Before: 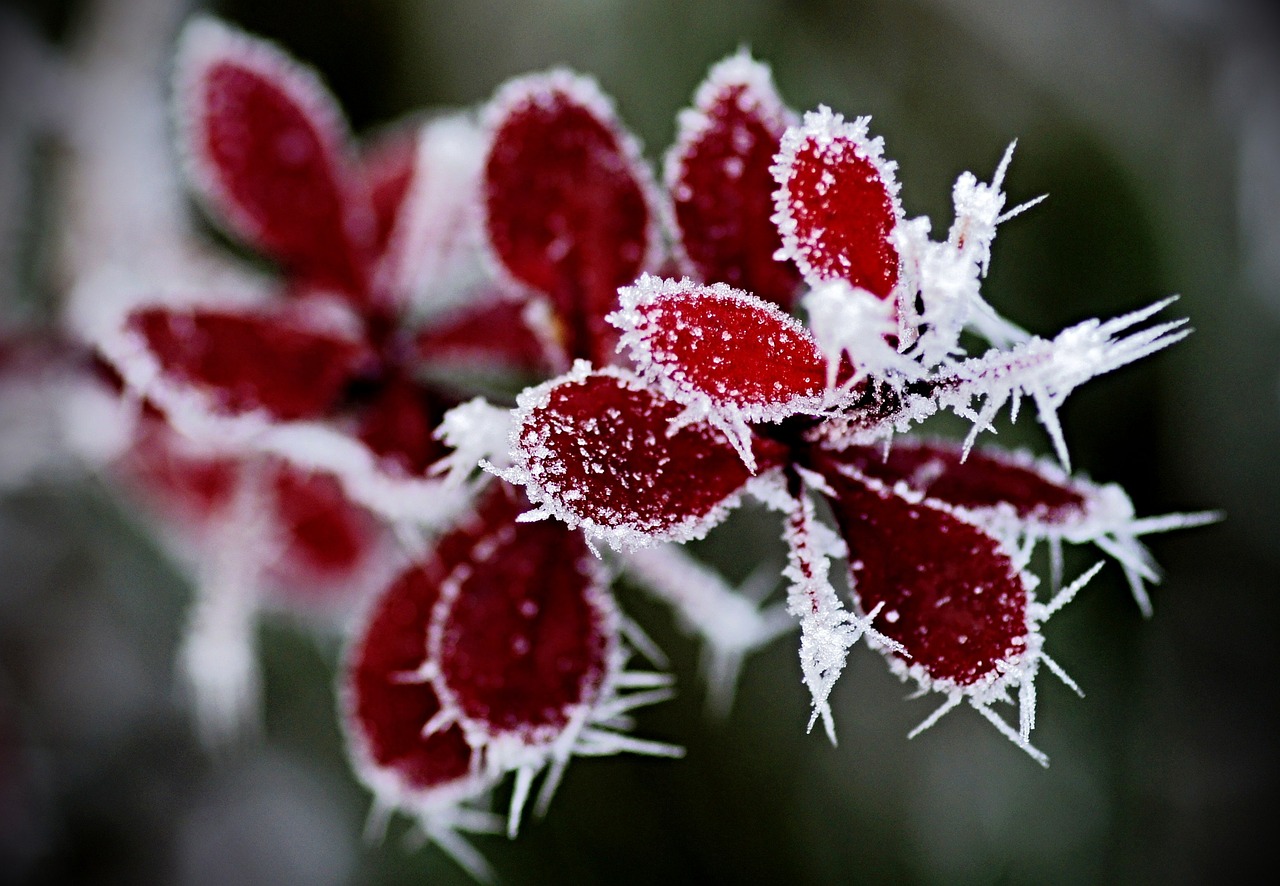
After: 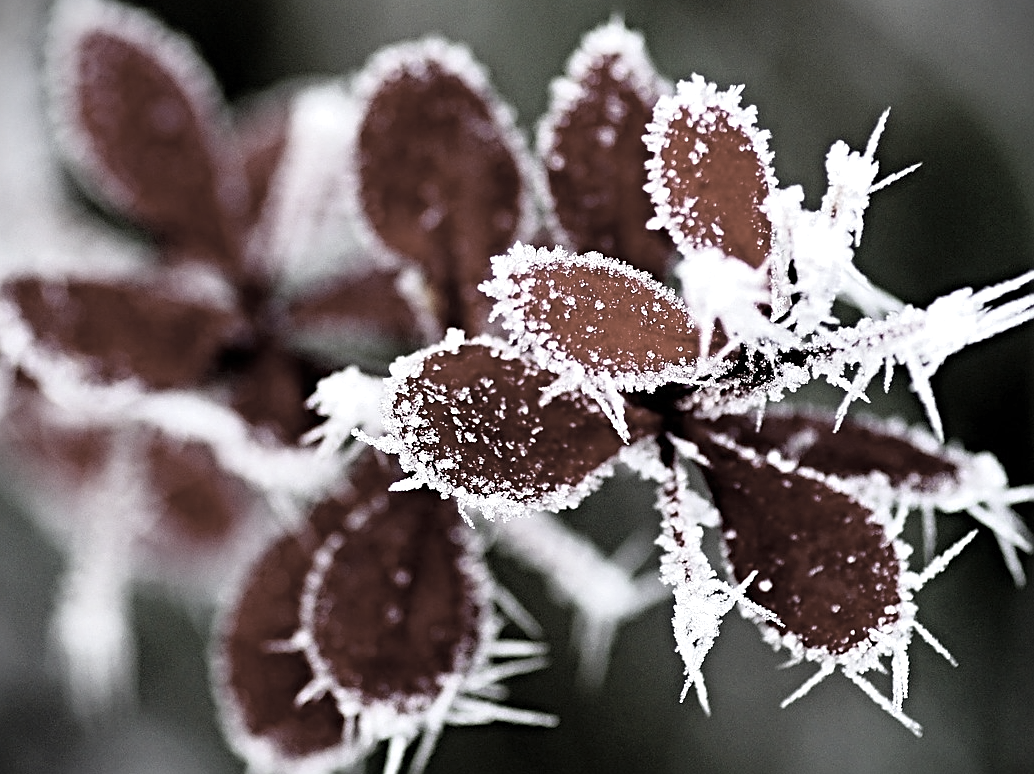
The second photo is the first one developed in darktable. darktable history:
exposure: exposure 0.506 EV, compensate highlight preservation false
sharpen: on, module defaults
crop: left 9.925%, top 3.503%, right 9.272%, bottom 9.13%
color correction: highlights b* -0.055, saturation 0.306
